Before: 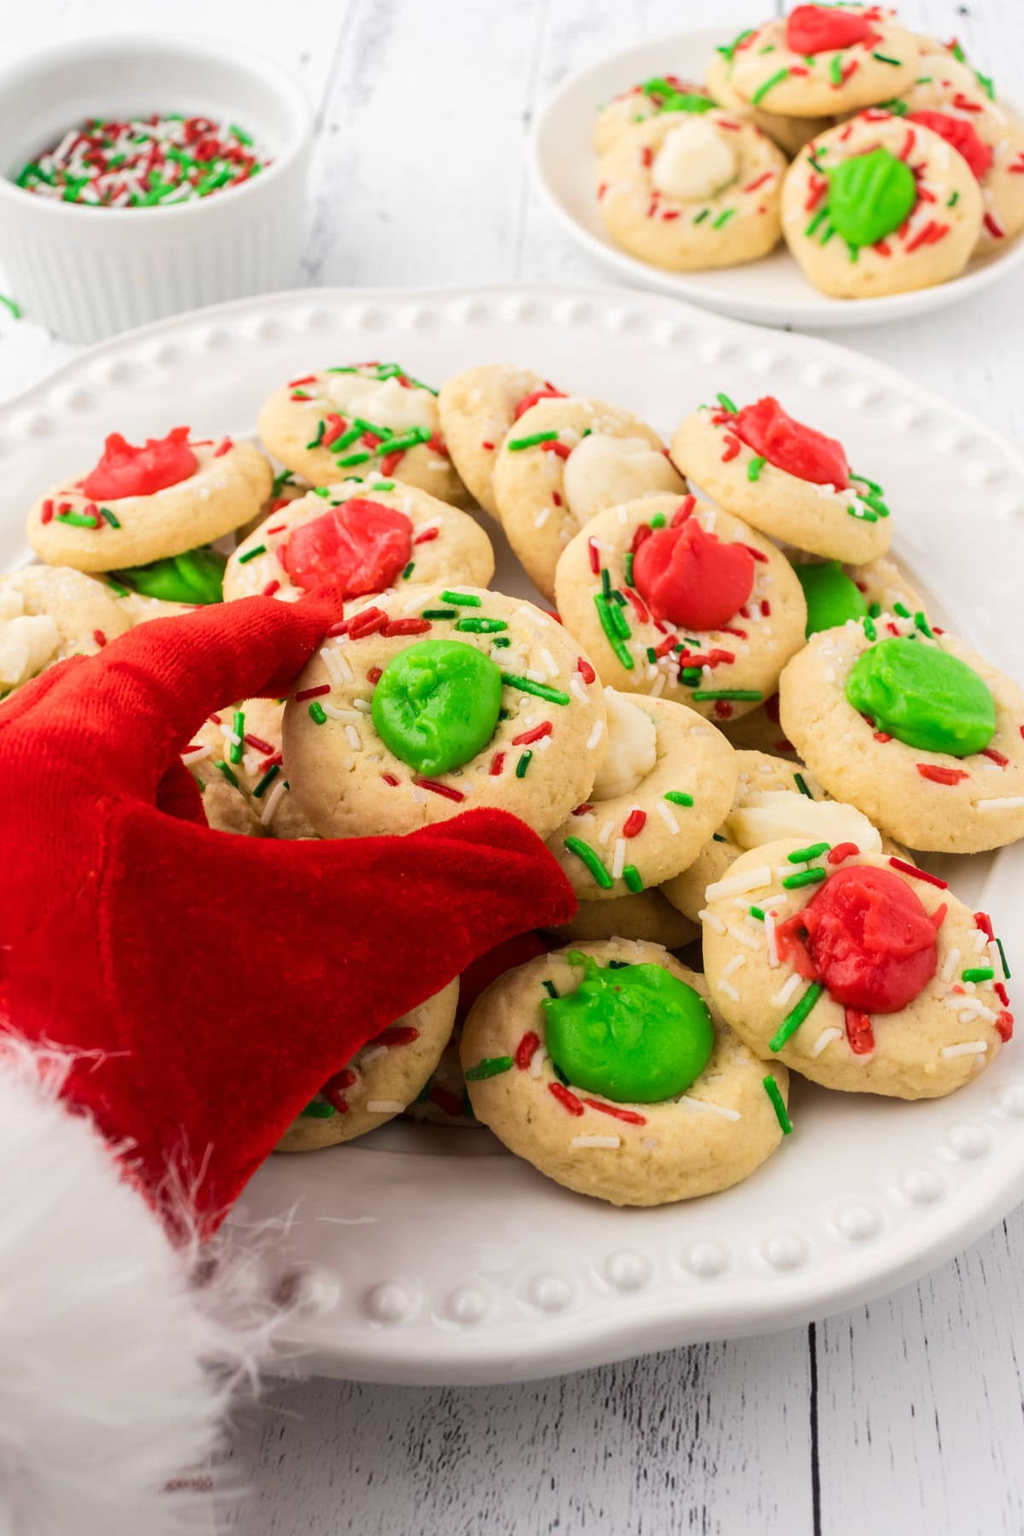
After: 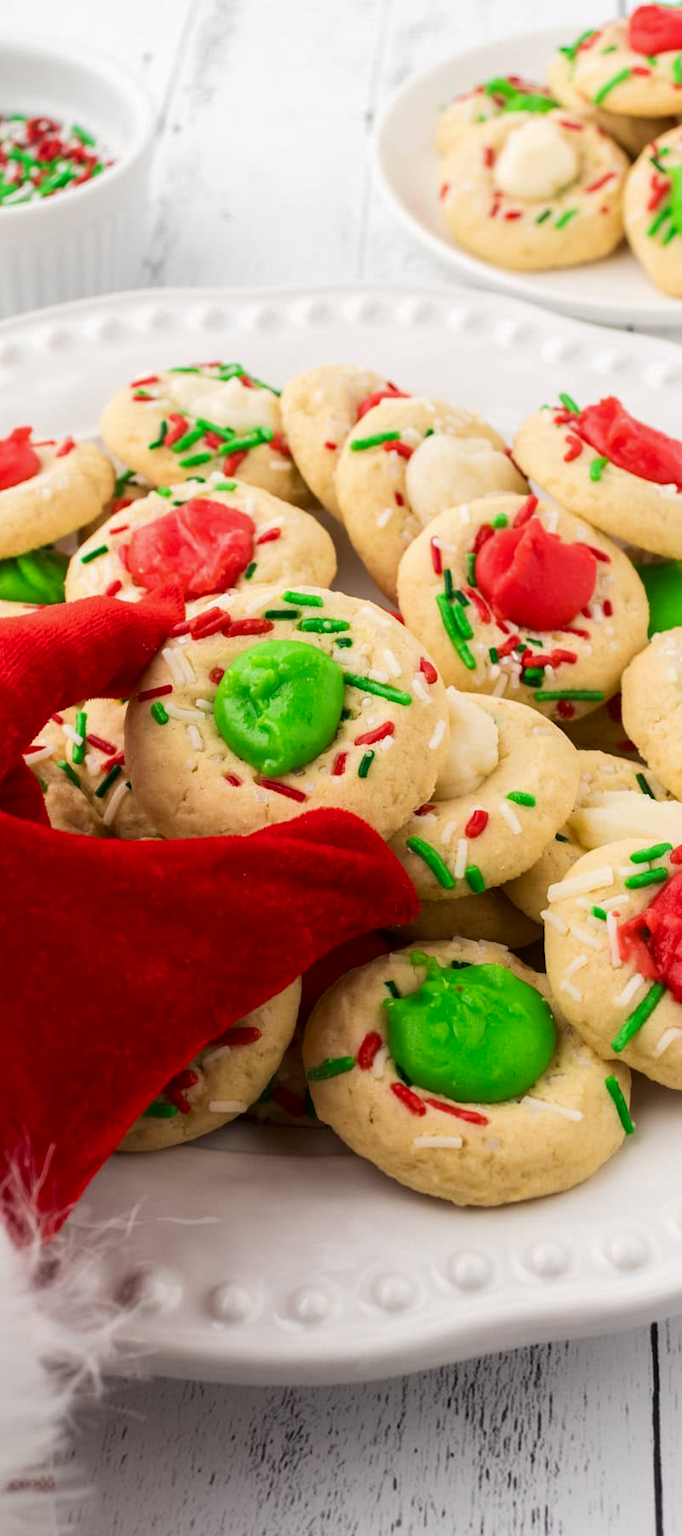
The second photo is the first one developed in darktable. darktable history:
crop and rotate: left 15.446%, right 17.836%
contrast brightness saturation: contrast 0.03, brightness -0.04
